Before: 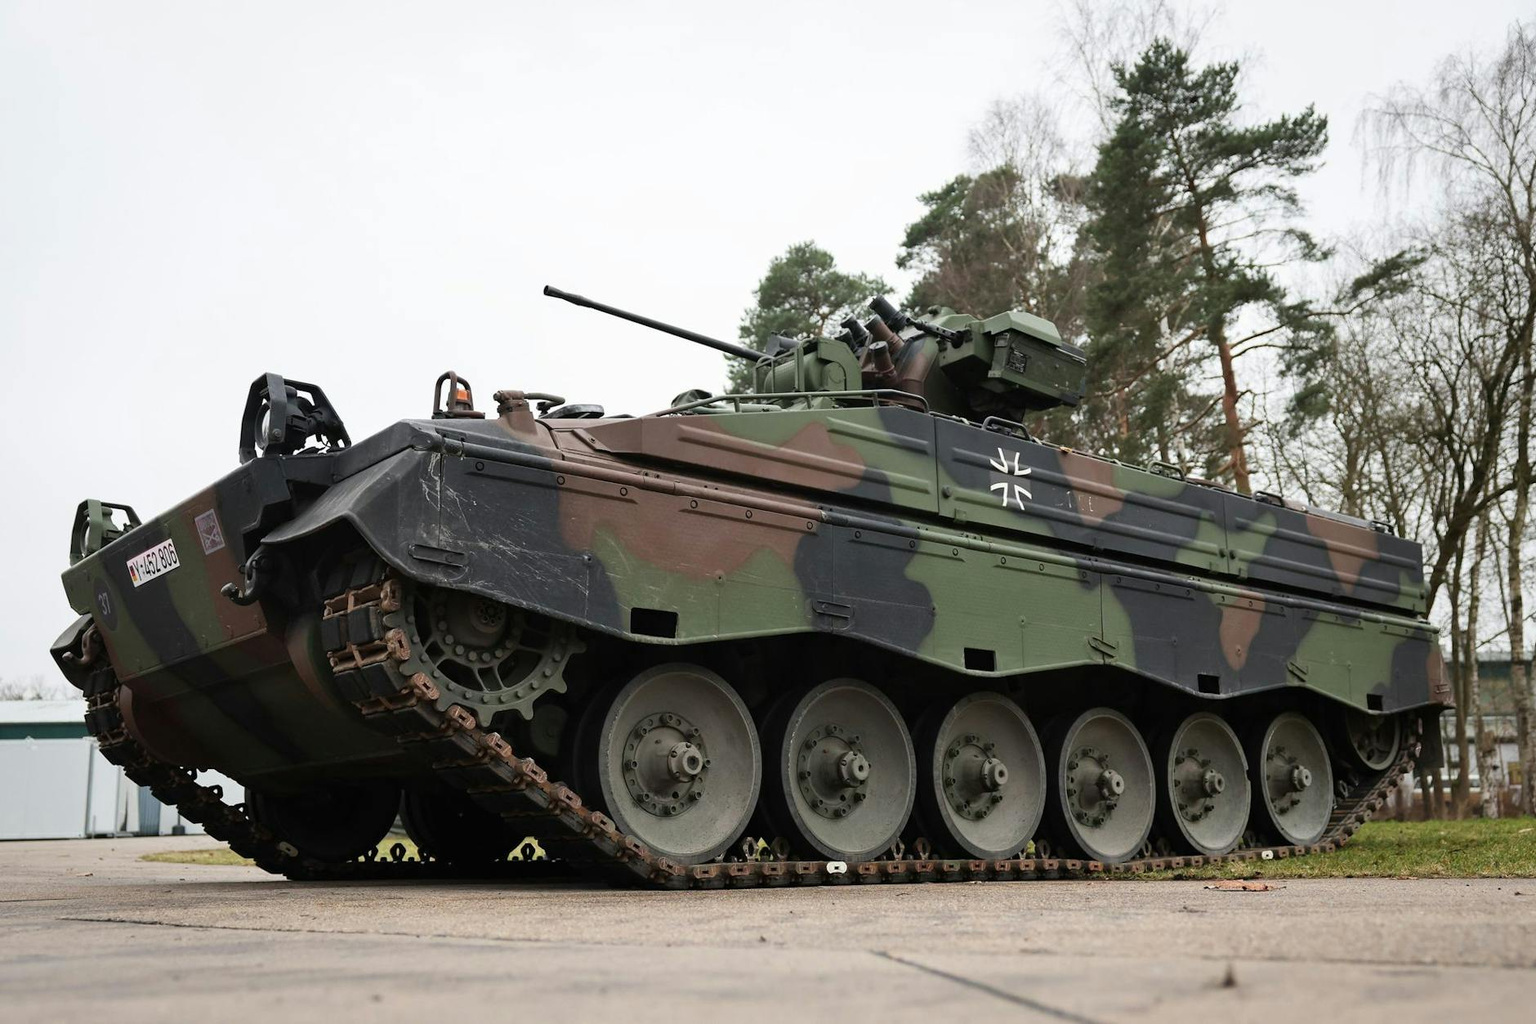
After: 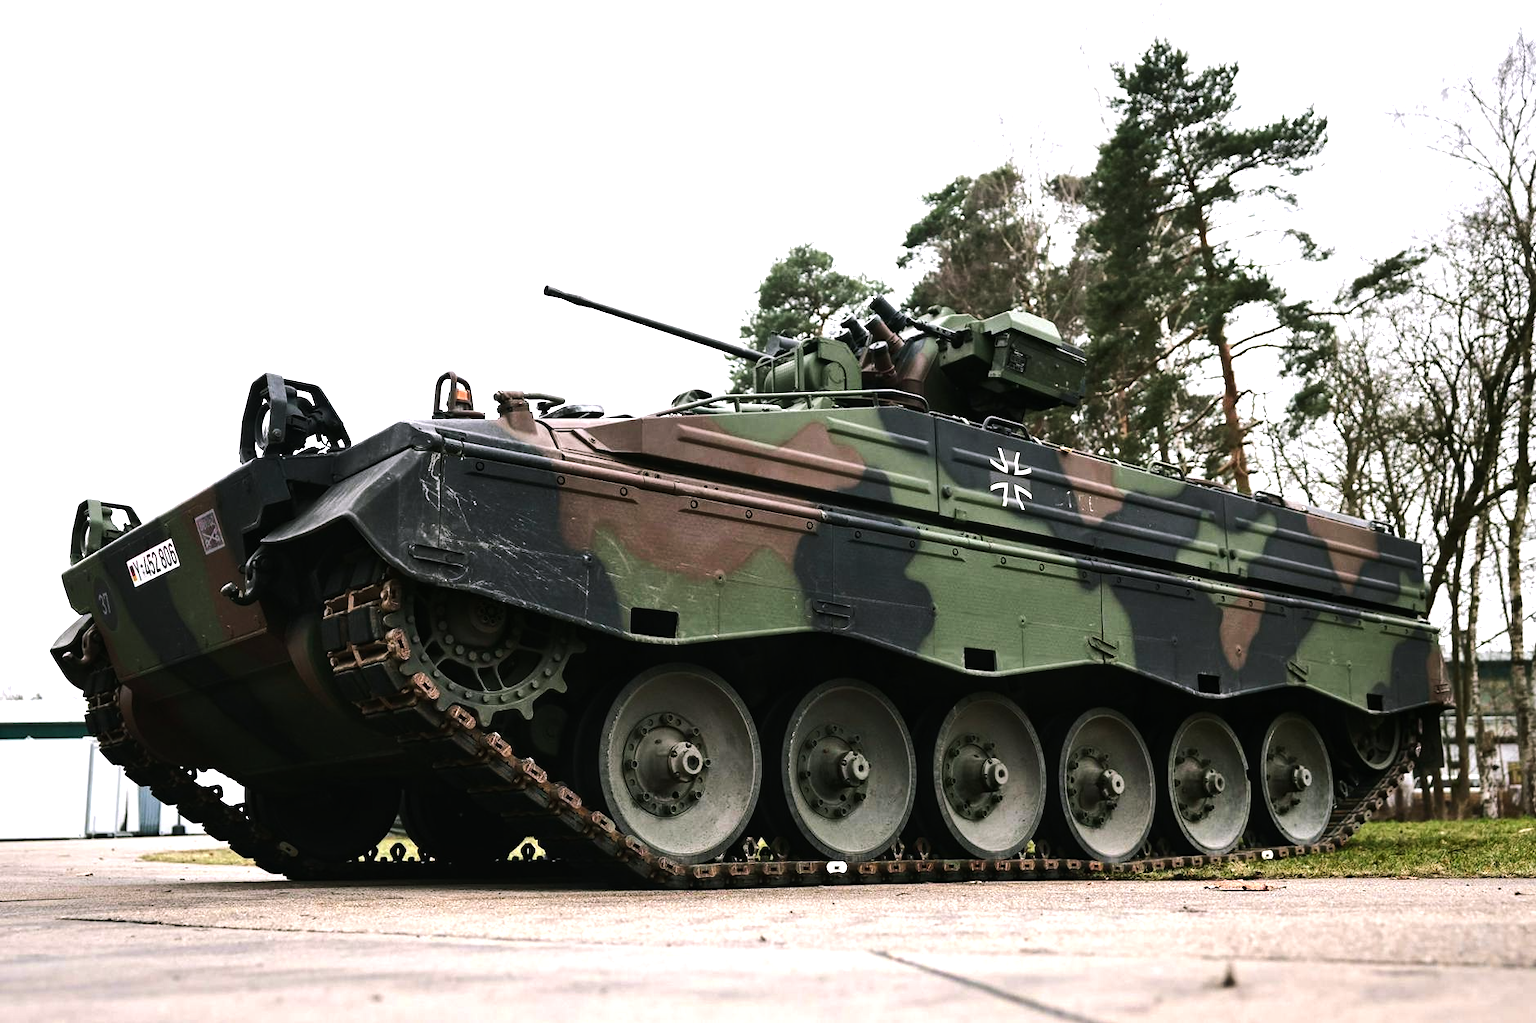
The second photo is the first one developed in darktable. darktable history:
tone equalizer: -8 EV -0.417 EV, -7 EV -0.389 EV, -6 EV -0.333 EV, -5 EV -0.222 EV, -3 EV 0.222 EV, -2 EV 0.333 EV, -1 EV 0.389 EV, +0 EV 0.417 EV, edges refinement/feathering 500, mask exposure compensation -1.57 EV, preserve details no
color balance rgb: shadows lift › chroma 2%, shadows lift › hue 135.47°, highlights gain › chroma 2%, highlights gain › hue 291.01°, global offset › luminance 0.5%, perceptual saturation grading › global saturation -10.8%, perceptual saturation grading › highlights -26.83%, perceptual saturation grading › shadows 21.25%, perceptual brilliance grading › highlights 17.77%, perceptual brilliance grading › mid-tones 31.71%, perceptual brilliance grading › shadows -31.01%, global vibrance 24.91%
local contrast: highlights 100%, shadows 100%, detail 120%, midtone range 0.2
contrast brightness saturation: contrast 0.04, saturation 0.16
